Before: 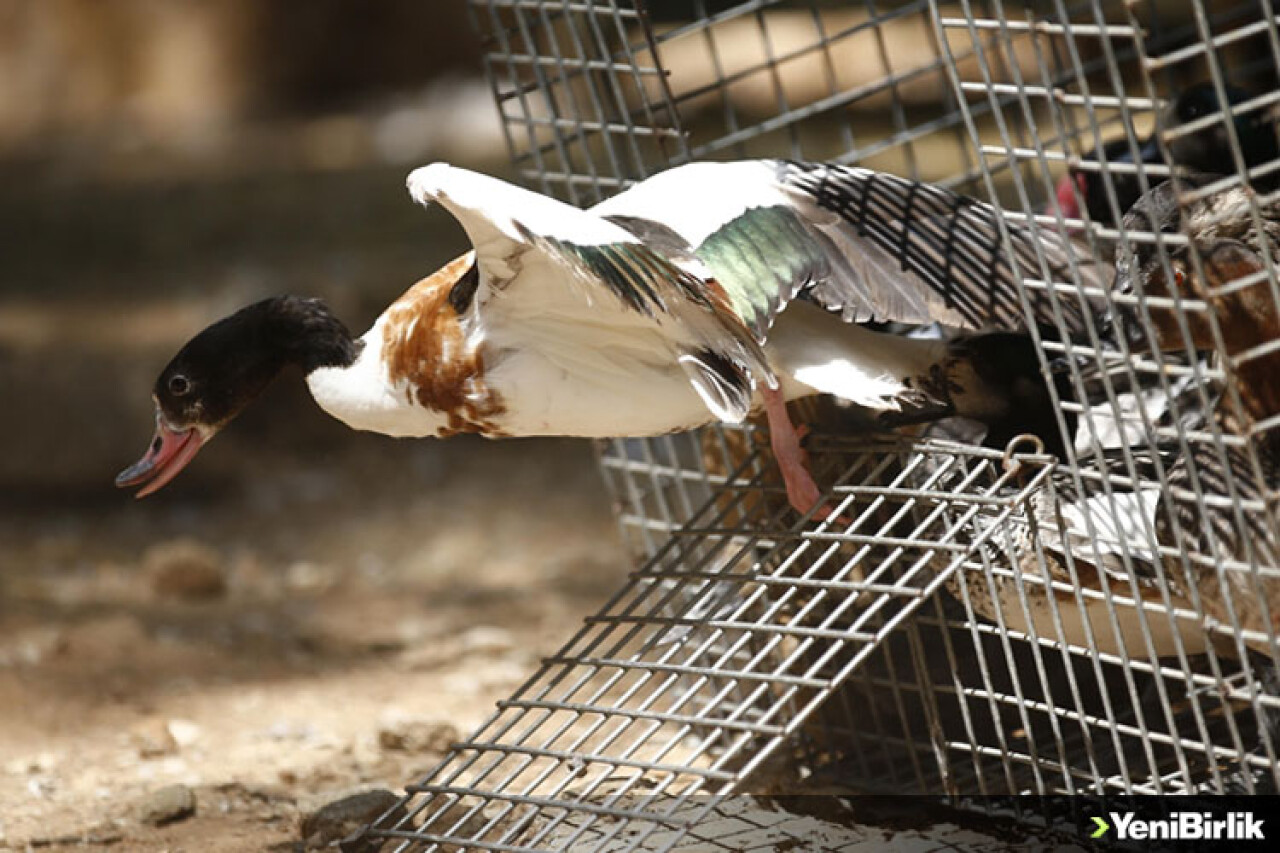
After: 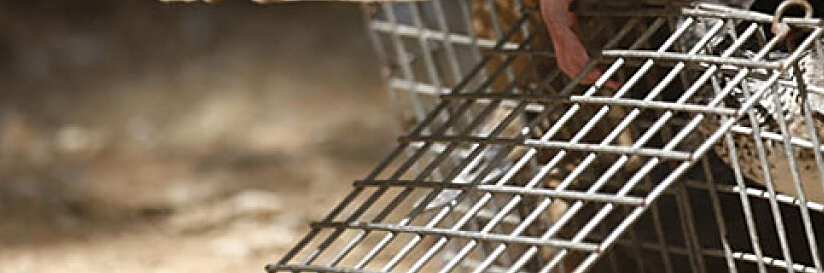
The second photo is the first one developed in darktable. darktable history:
sharpen: on, module defaults
crop: left 18.091%, top 51.13%, right 17.525%, bottom 16.85%
